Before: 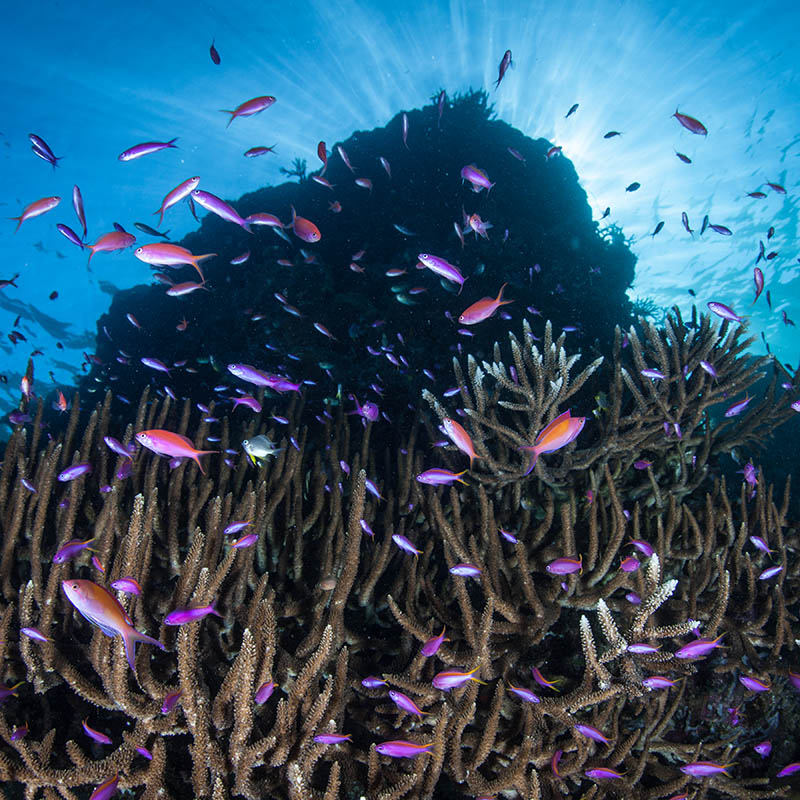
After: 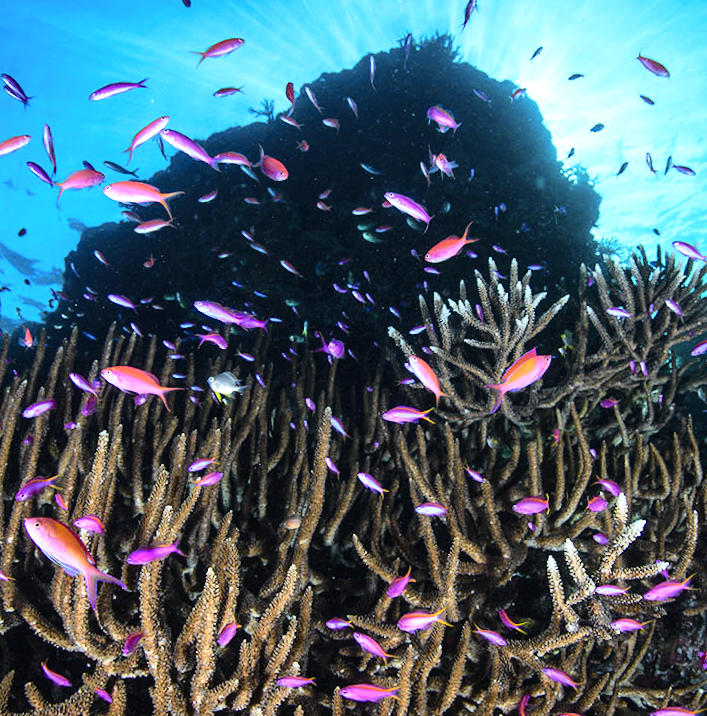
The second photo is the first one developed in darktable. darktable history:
exposure: black level correction 0, exposure 0.5 EV, compensate highlight preservation false
rotate and perspective: rotation 0.226°, lens shift (vertical) -0.042, crop left 0.023, crop right 0.982, crop top 0.006, crop bottom 0.994
crop: left 3.305%, top 6.436%, right 6.389%, bottom 3.258%
tone curve: curves: ch0 [(0, 0.012) (0.037, 0.03) (0.123, 0.092) (0.19, 0.157) (0.269, 0.27) (0.48, 0.57) (0.595, 0.695) (0.718, 0.823) (0.855, 0.913) (1, 0.982)]; ch1 [(0, 0) (0.243, 0.245) (0.422, 0.415) (0.493, 0.495) (0.508, 0.506) (0.536, 0.542) (0.569, 0.611) (0.611, 0.662) (0.769, 0.807) (1, 1)]; ch2 [(0, 0) (0.249, 0.216) (0.349, 0.321) (0.424, 0.442) (0.476, 0.483) (0.498, 0.499) (0.517, 0.519) (0.532, 0.56) (0.569, 0.624) (0.614, 0.667) (0.706, 0.757) (0.808, 0.809) (0.991, 0.968)], color space Lab, independent channels, preserve colors none
contrast brightness saturation: saturation -0.05
